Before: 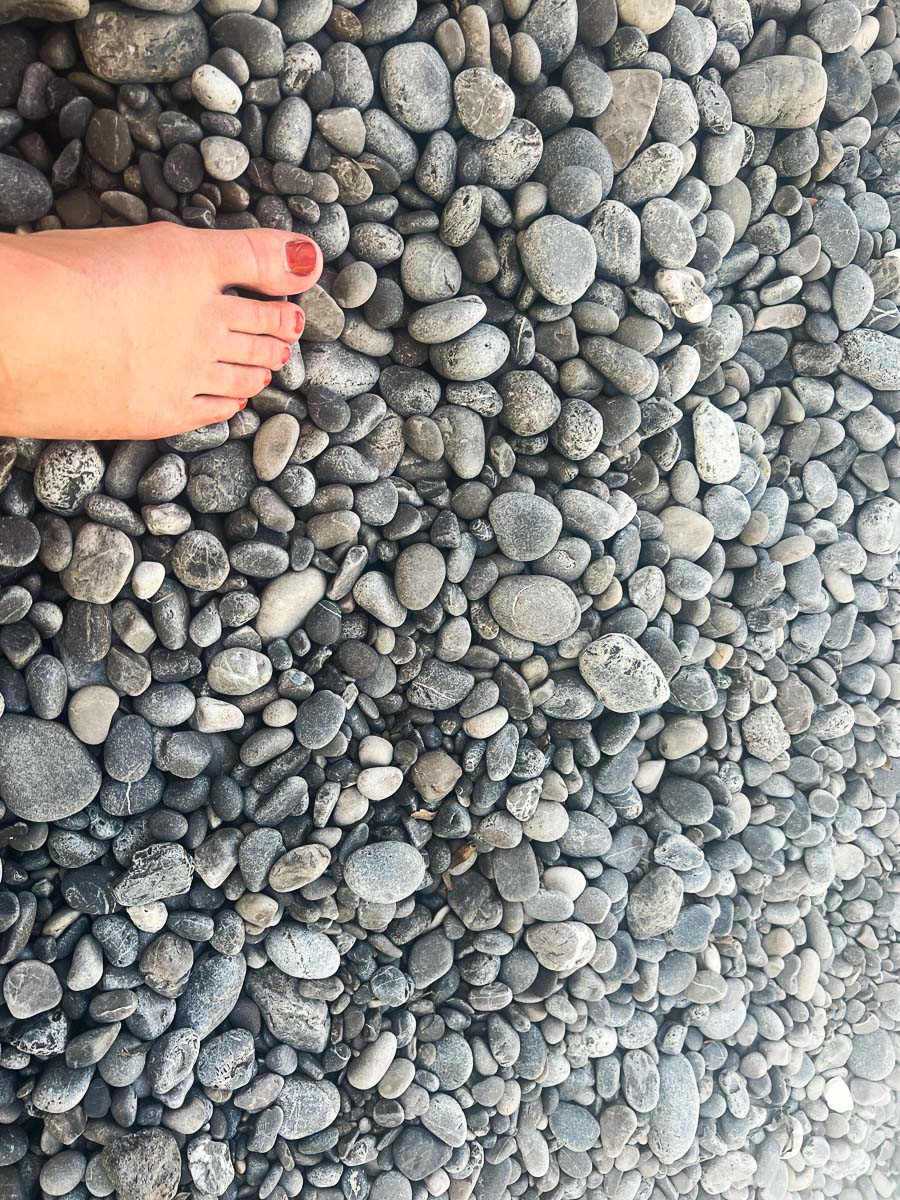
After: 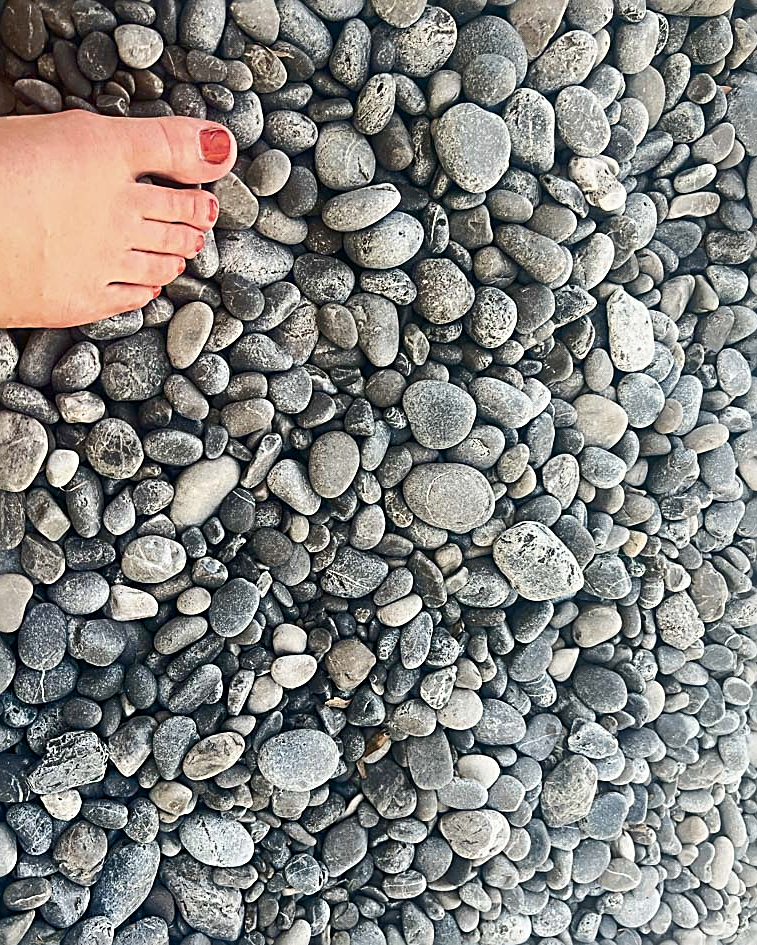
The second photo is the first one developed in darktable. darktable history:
contrast brightness saturation: contrast 0.291
crop and rotate: left 9.635%, top 9.409%, right 6.201%, bottom 11.831%
exposure: black level correction 0.002, exposure -0.103 EV, compensate highlight preservation false
shadows and highlights: highlights -59.99, highlights color adjustment 0.362%
sharpen: radius 2.596, amount 0.697
